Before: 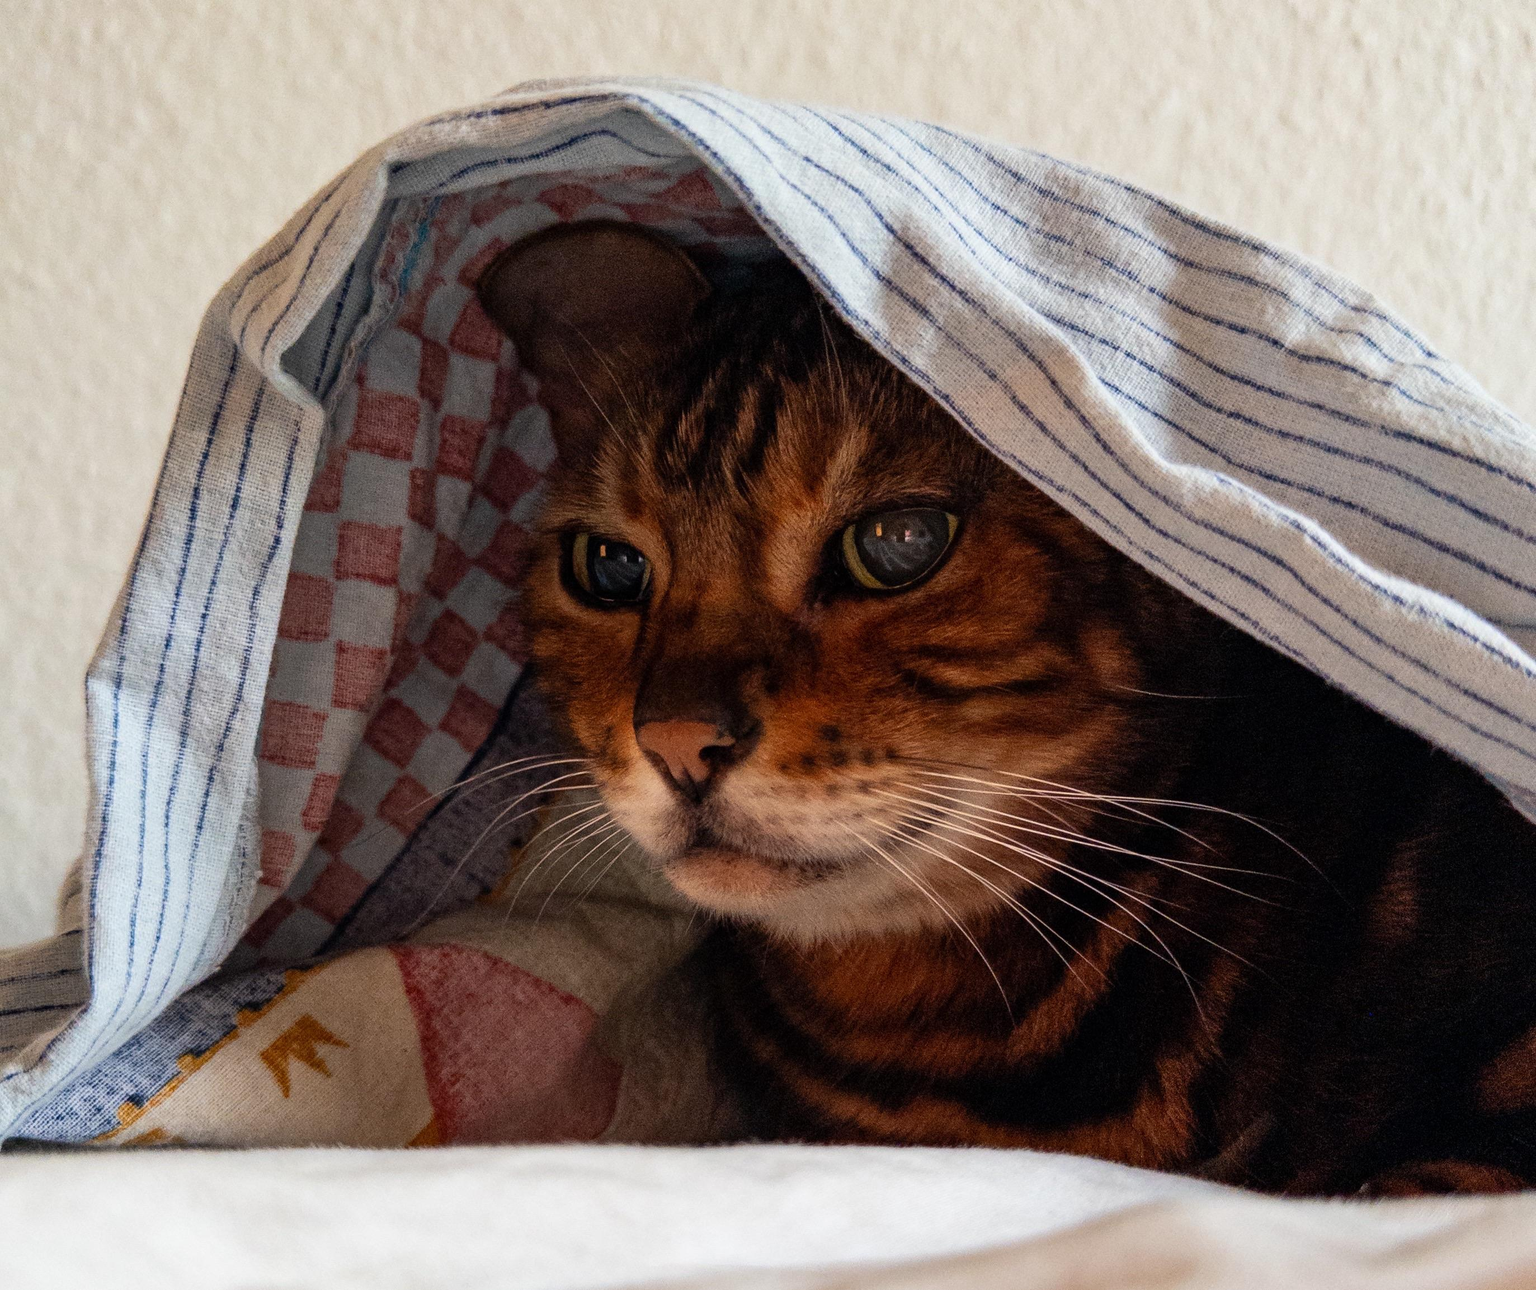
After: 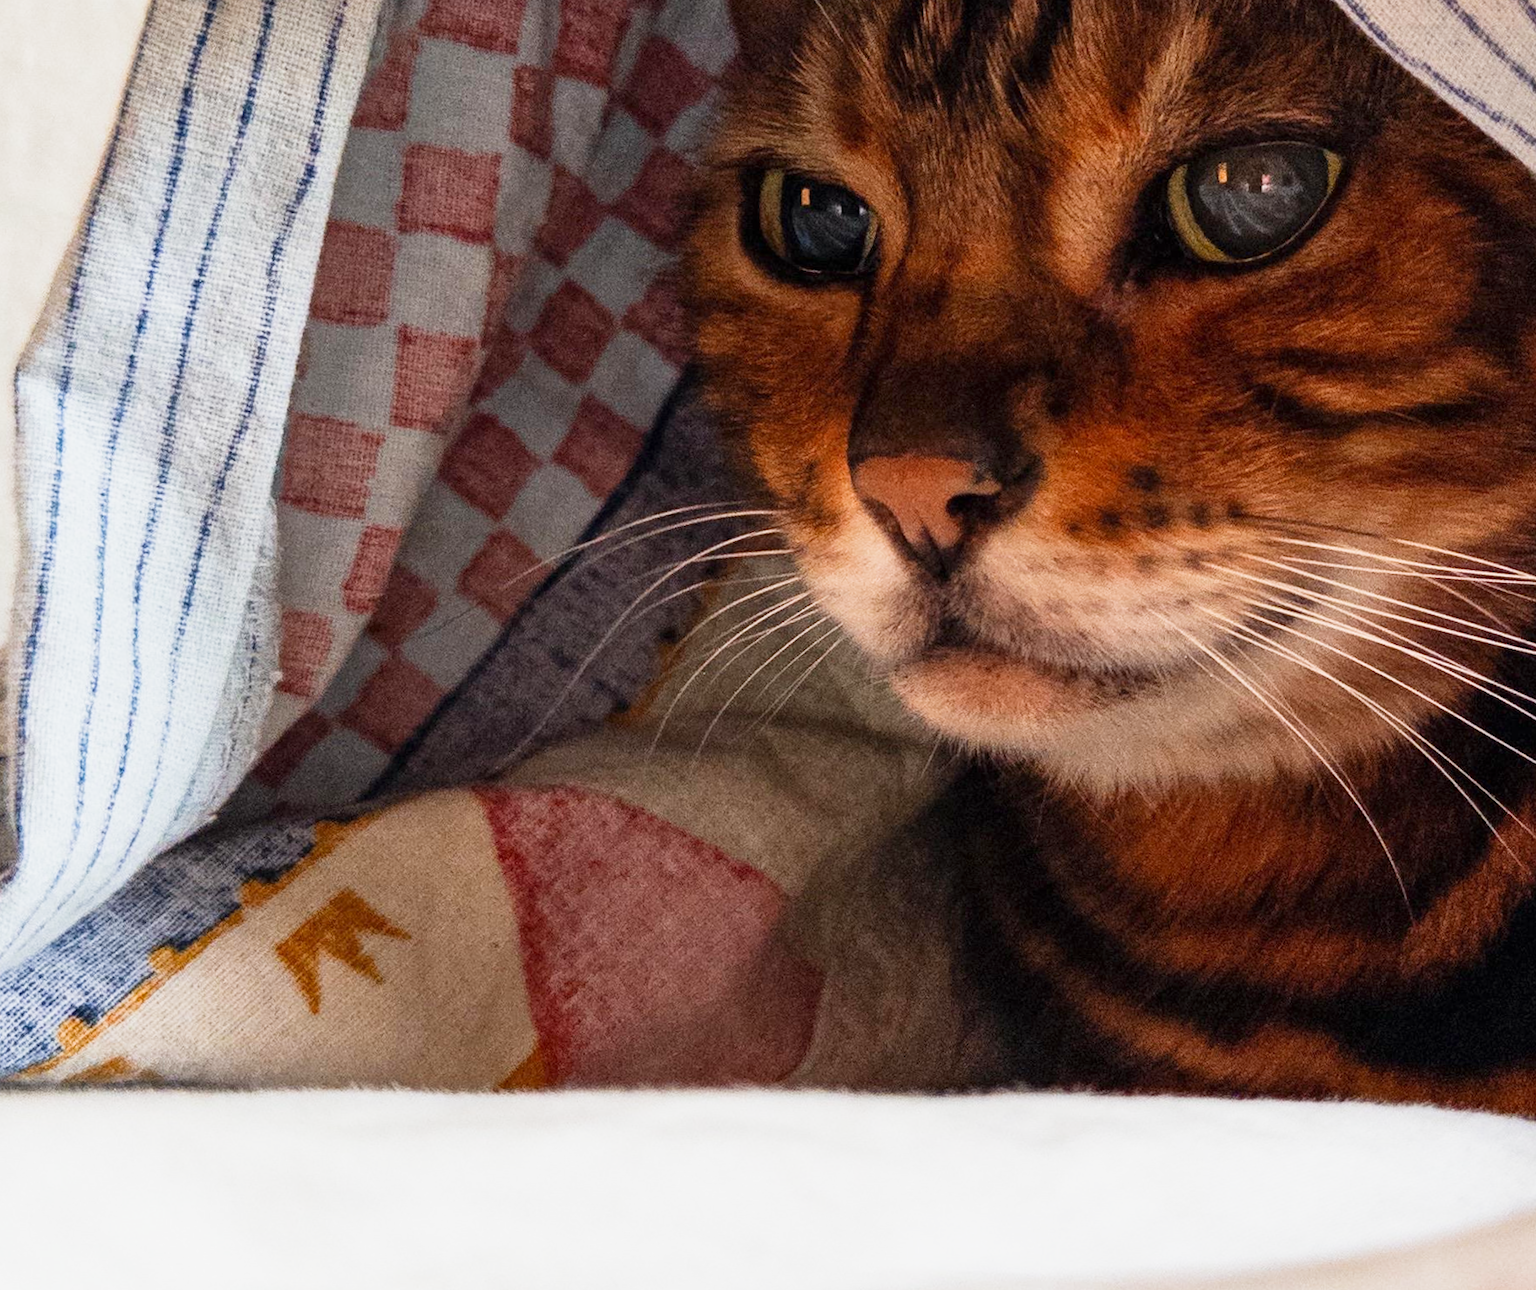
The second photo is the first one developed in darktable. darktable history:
rotate and perspective: rotation 0.174°, lens shift (vertical) 0.013, lens shift (horizontal) 0.019, shear 0.001, automatic cropping original format, crop left 0.007, crop right 0.991, crop top 0.016, crop bottom 0.997
crop and rotate: angle -0.82°, left 3.85%, top 31.828%, right 27.992%
exposure: exposure 0.785 EV, compensate highlight preservation false
vibrance: on, module defaults
sigmoid: contrast 1.22, skew 0.65
